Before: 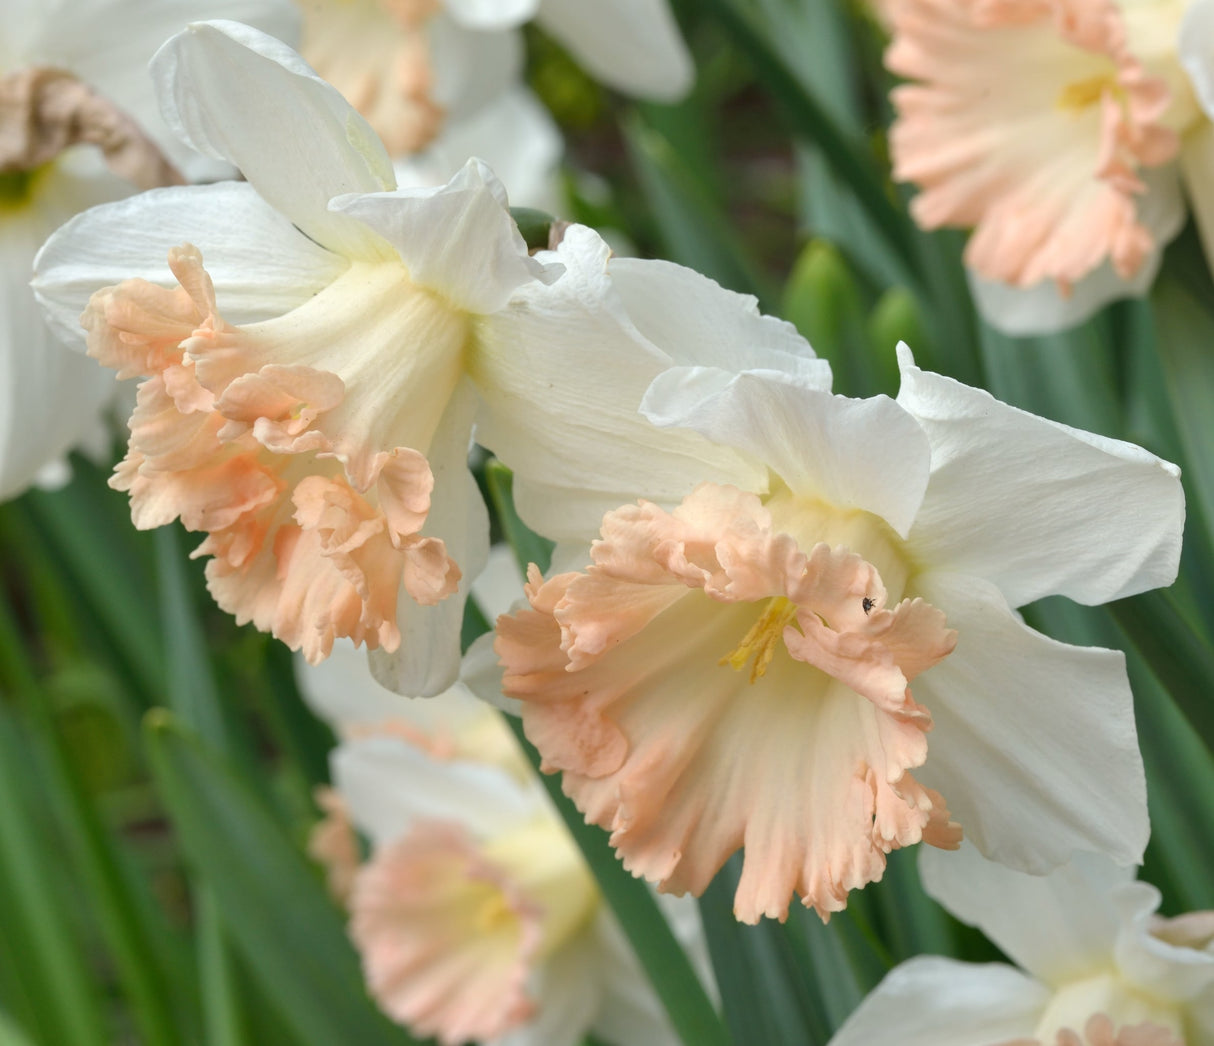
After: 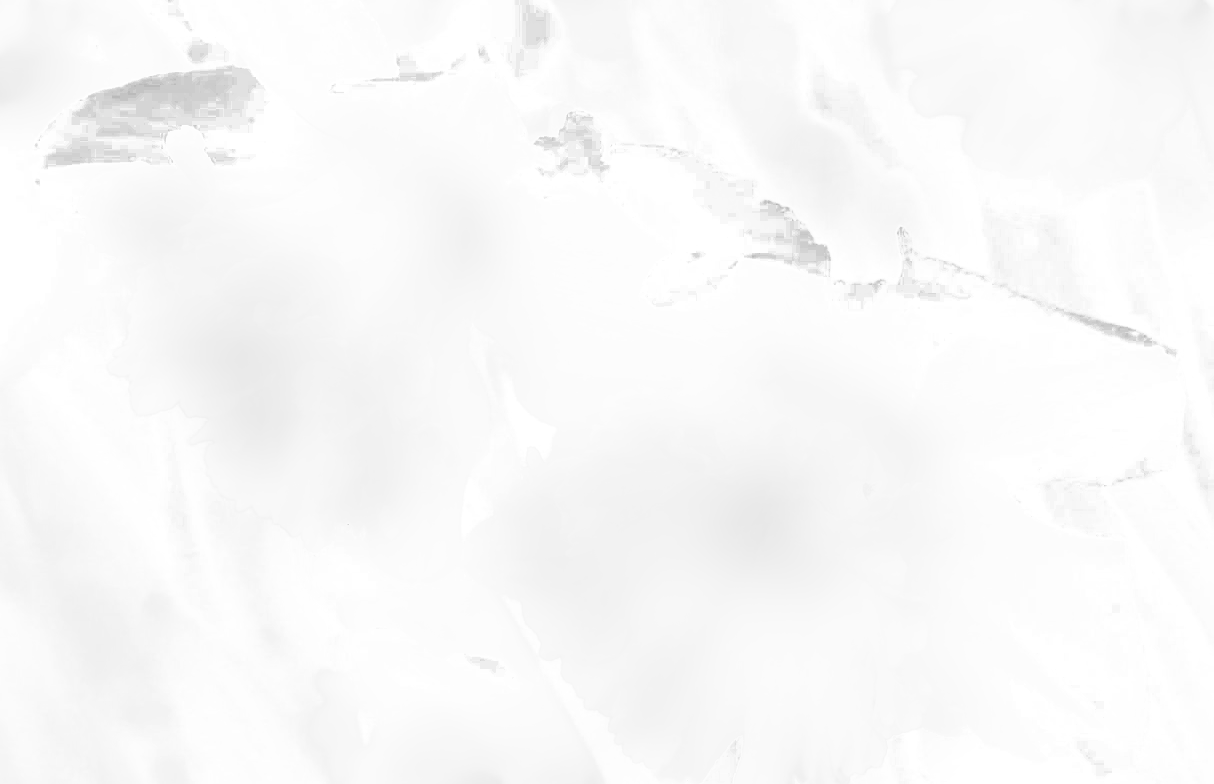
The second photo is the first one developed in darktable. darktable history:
contrast brightness saturation: contrast -0.99, brightness -0.17, saturation 0.75
crop: top 11.038%, bottom 13.962%
monochrome: on, module defaults
color balance rgb: perceptual saturation grading › global saturation 30%, global vibrance 20%
color zones: curves: ch0 [(0, 0.497) (0.143, 0.5) (0.286, 0.5) (0.429, 0.483) (0.571, 0.116) (0.714, -0.006) (0.857, 0.28) (1, 0.497)]
global tonemap: drago (1, 100), detail 1
shadows and highlights: shadows -30, highlights 30
